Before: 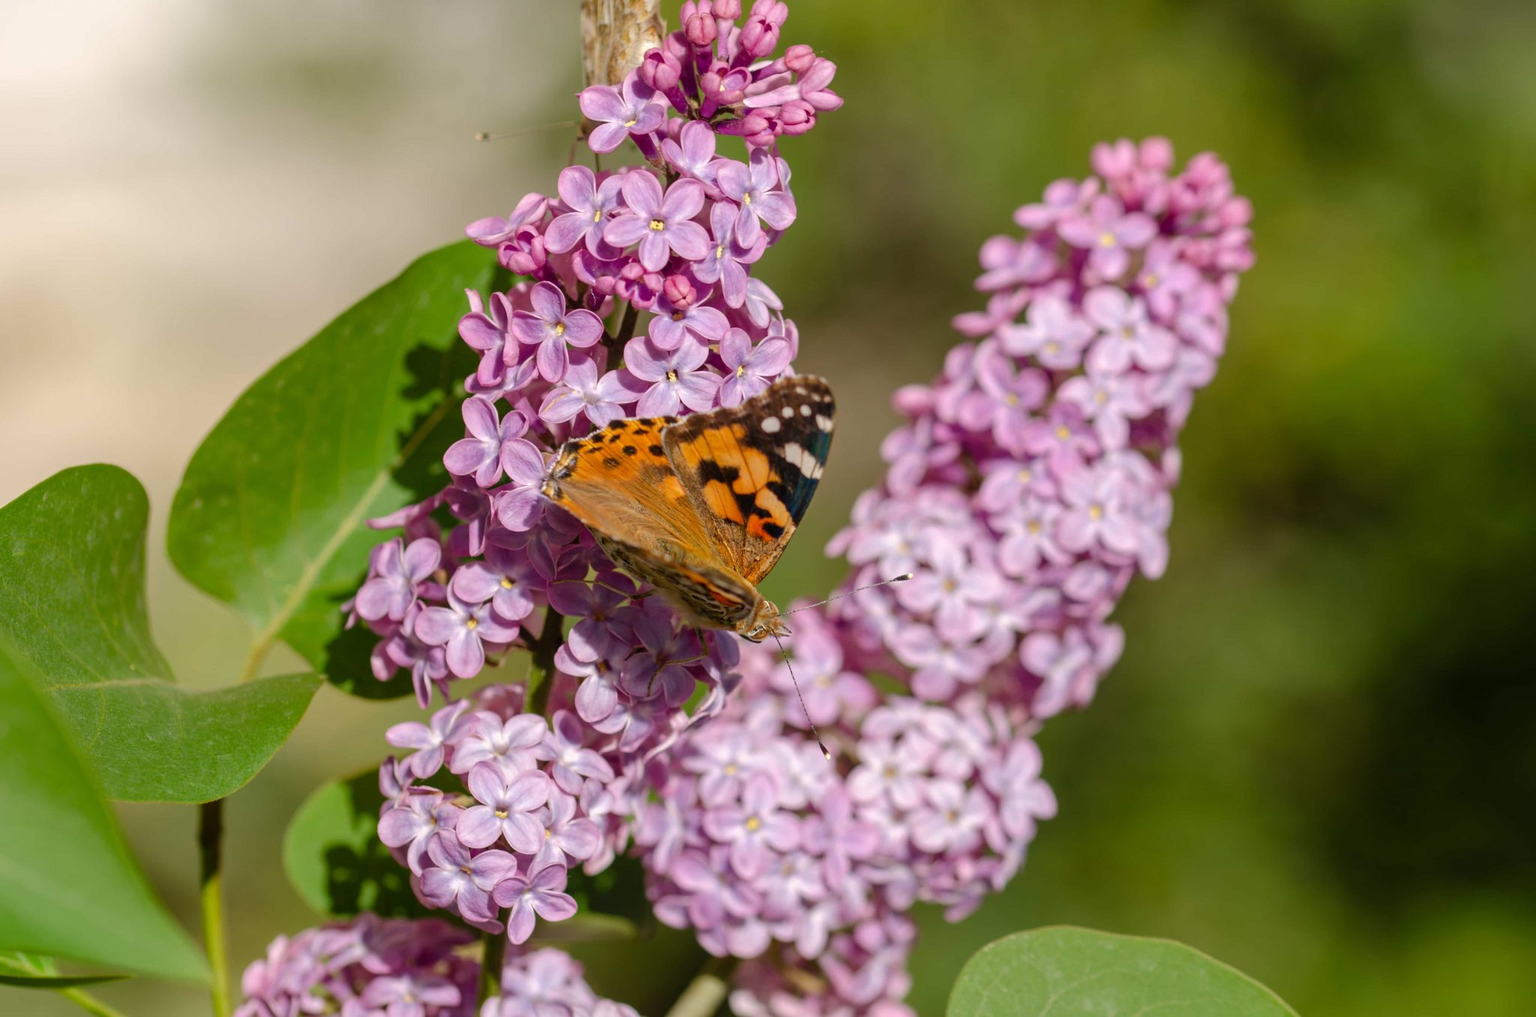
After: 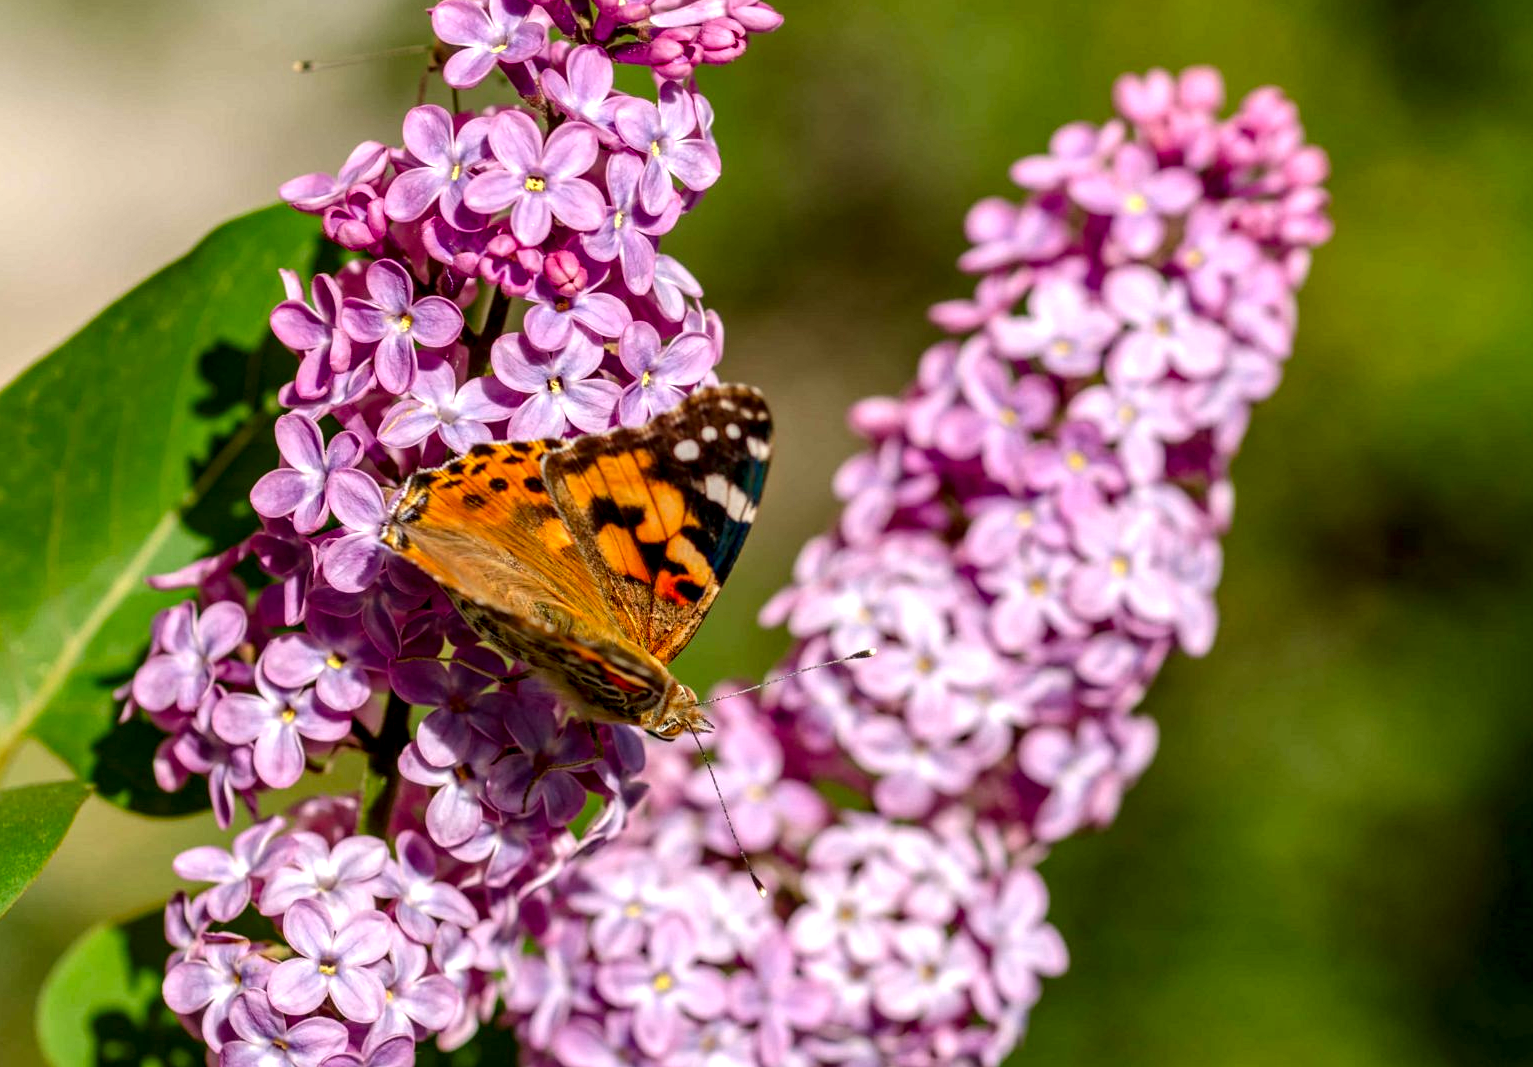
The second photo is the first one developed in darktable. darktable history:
crop: left 16.692%, top 8.612%, right 8.421%, bottom 12.668%
contrast equalizer: octaves 7, y [[0.528 ×6], [0.514 ×6], [0.362 ×6], [0 ×6], [0 ×6]]
contrast brightness saturation: contrast 0.09, saturation 0.283
local contrast: detail 150%
